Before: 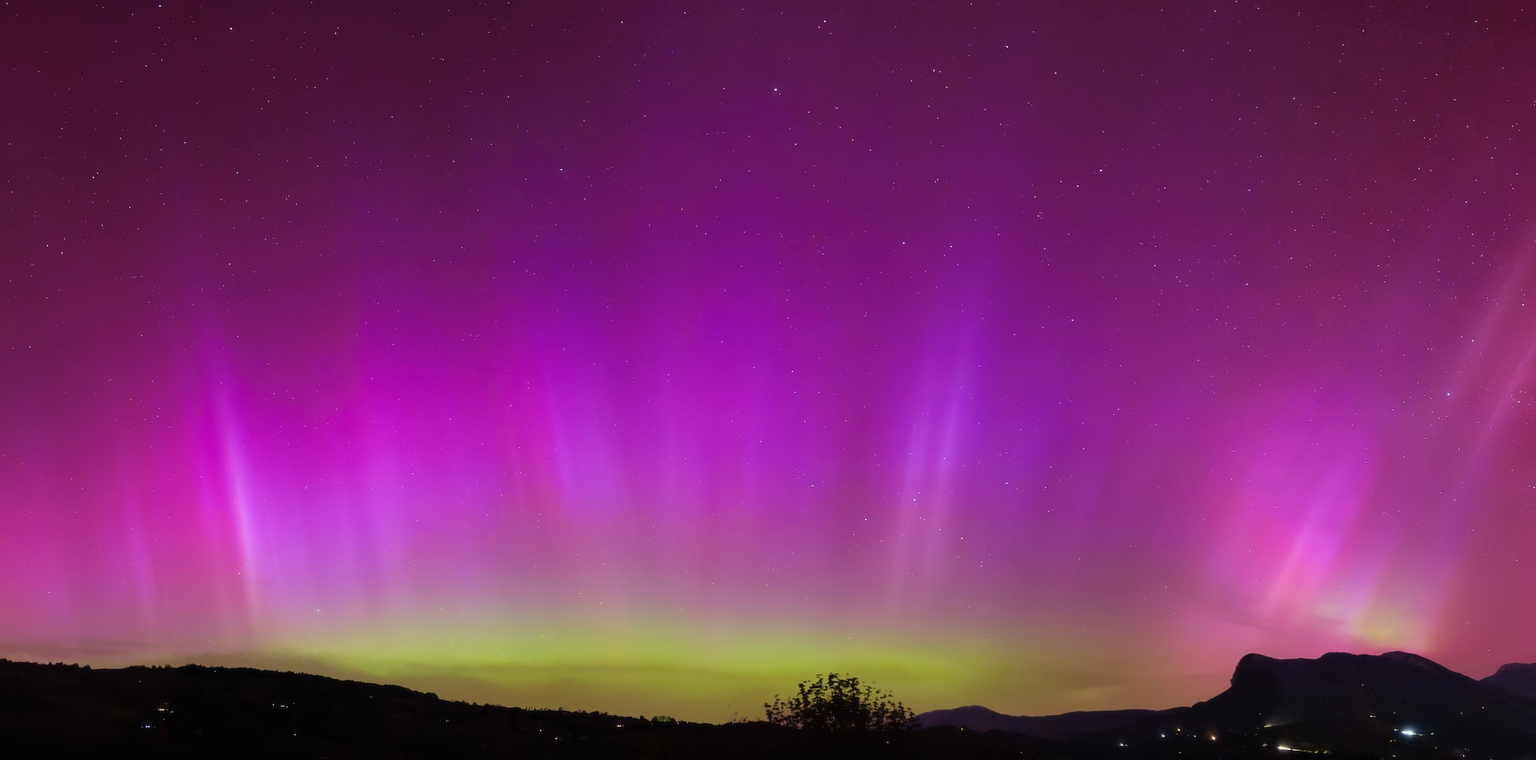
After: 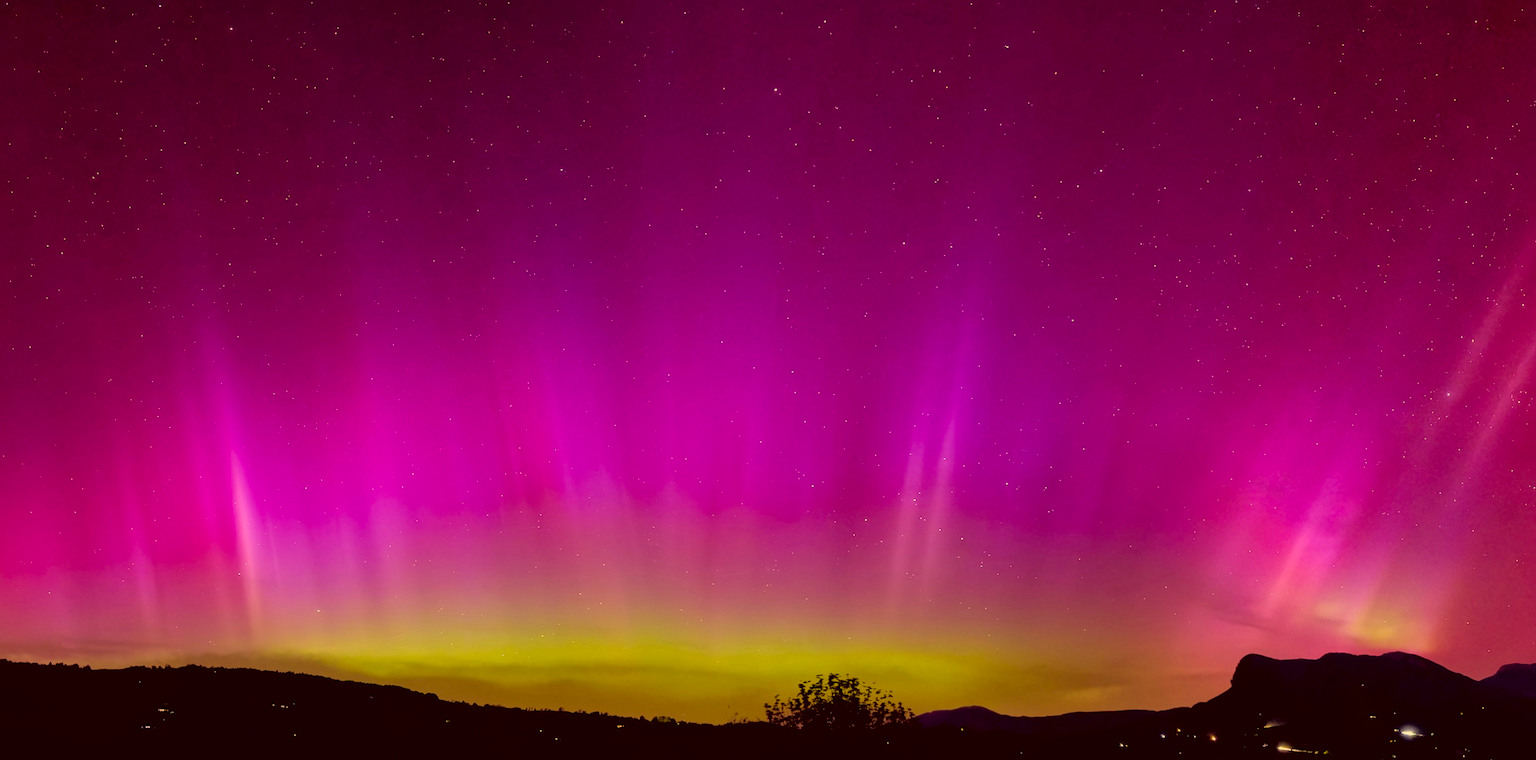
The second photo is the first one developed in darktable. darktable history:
color correction: highlights a* 10.12, highlights b* 39.04, shadows a* 14.62, shadows b* 3.37
shadows and highlights: shadows 20.91, highlights -82.73, soften with gaussian
local contrast: mode bilateral grid, contrast 20, coarseness 19, detail 163%, midtone range 0.2
exposure: black level correction 0.009, exposure -0.159 EV, compensate highlight preservation false
